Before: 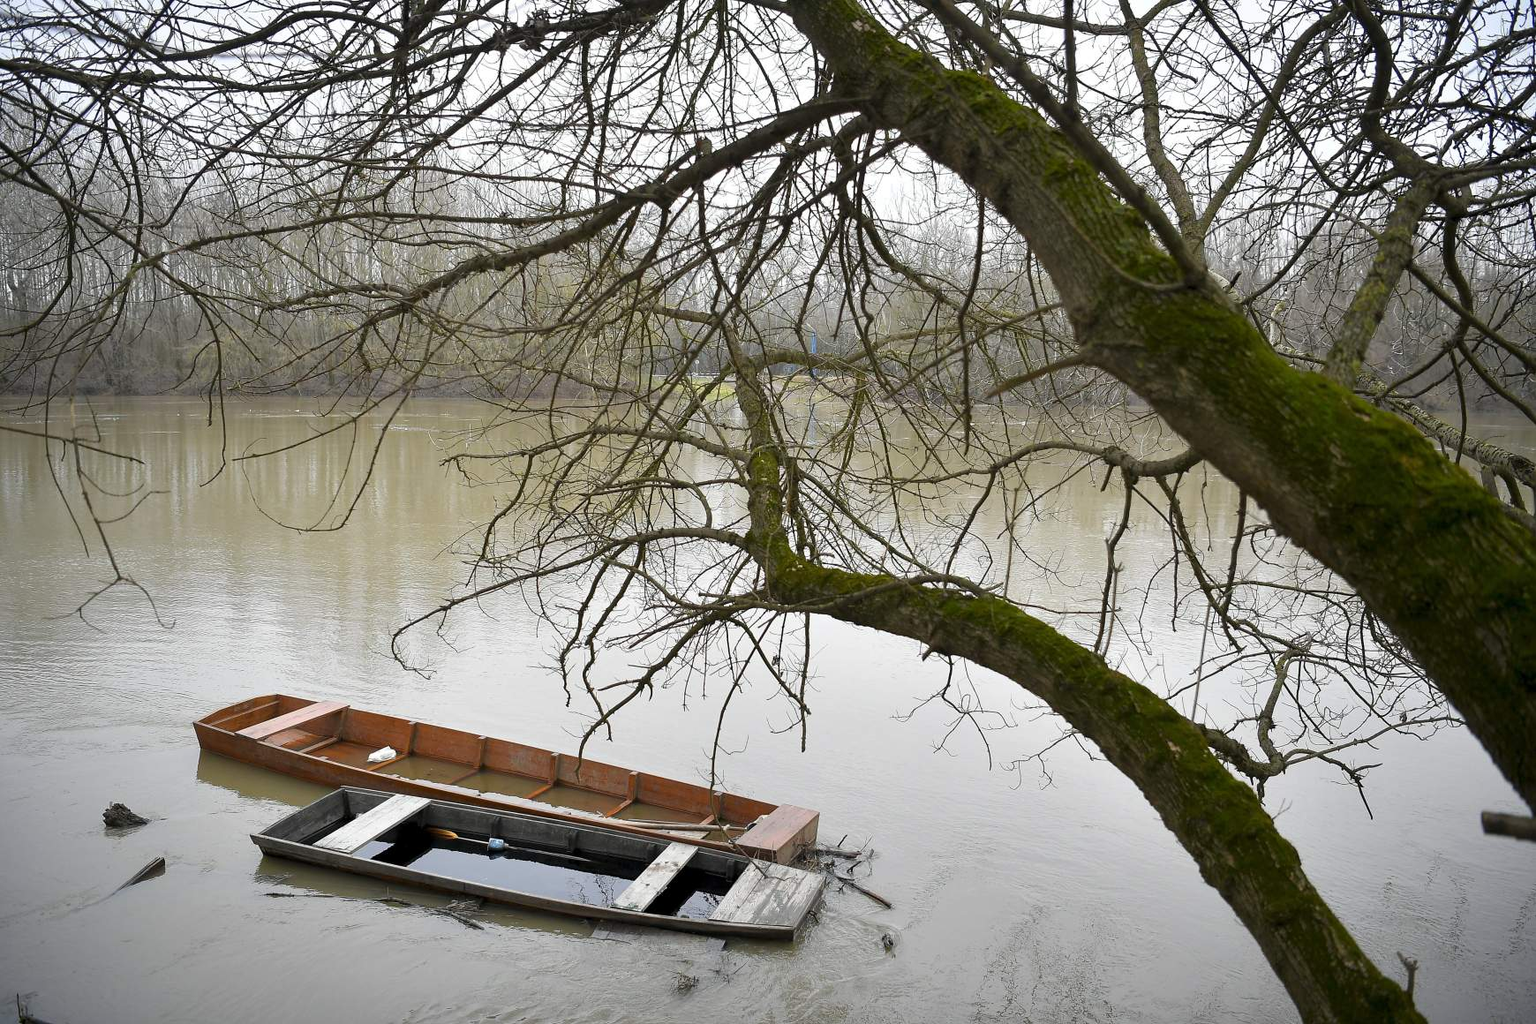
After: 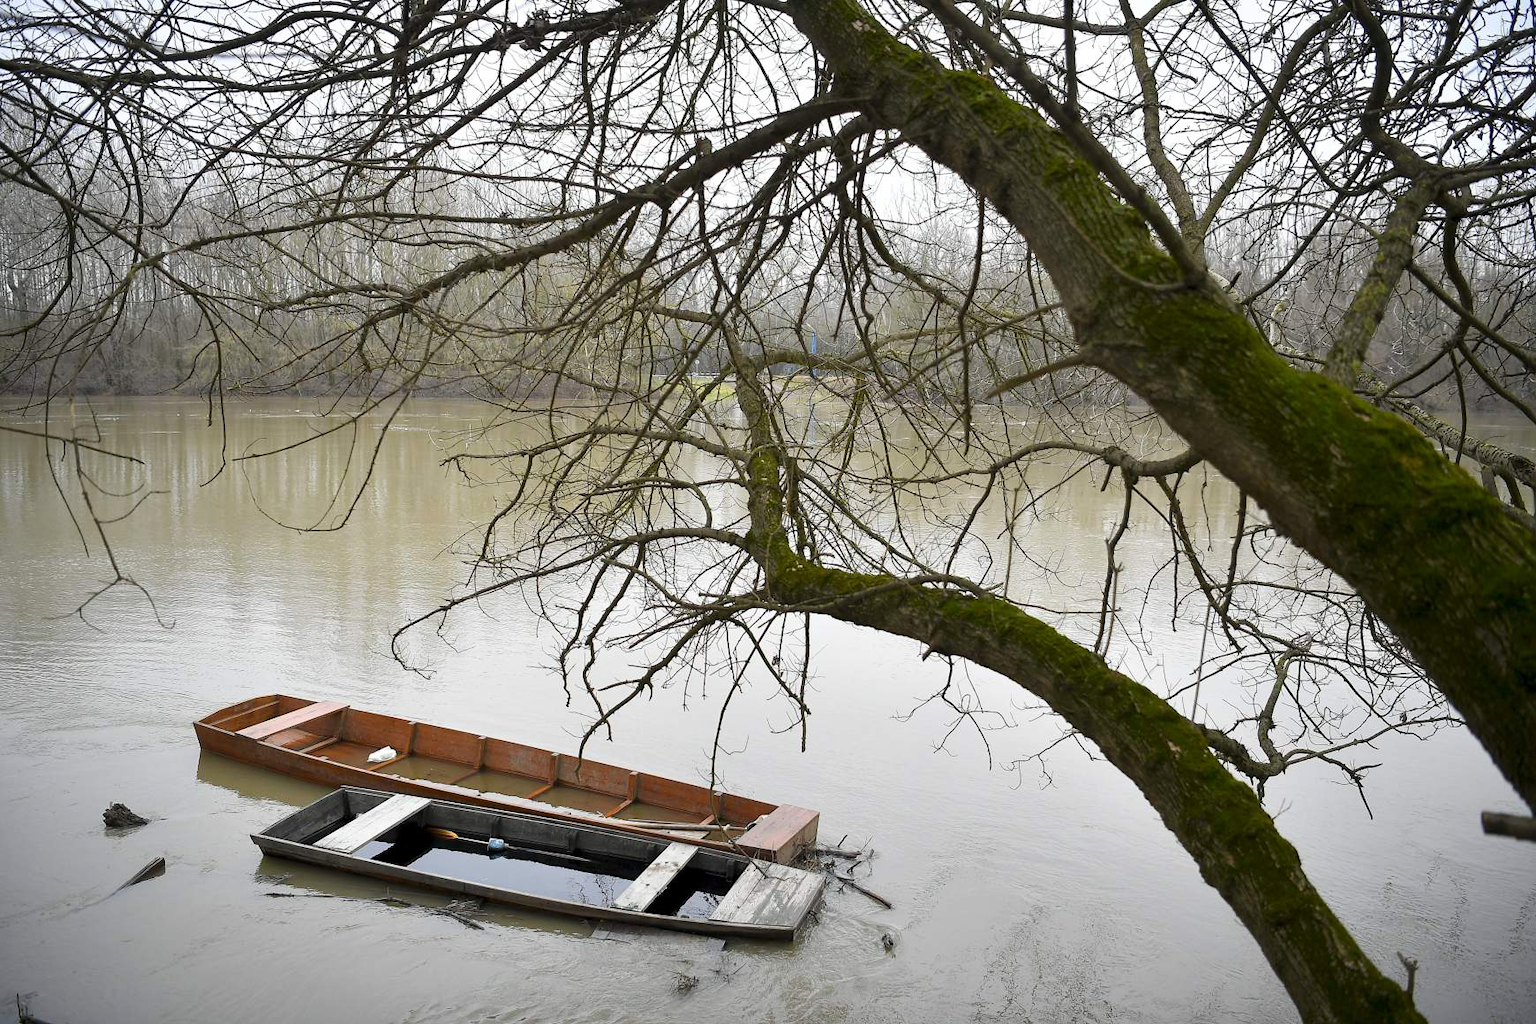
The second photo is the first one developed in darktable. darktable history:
white balance: red 1, blue 1
contrast brightness saturation: contrast 0.1, brightness 0.02, saturation 0.02
